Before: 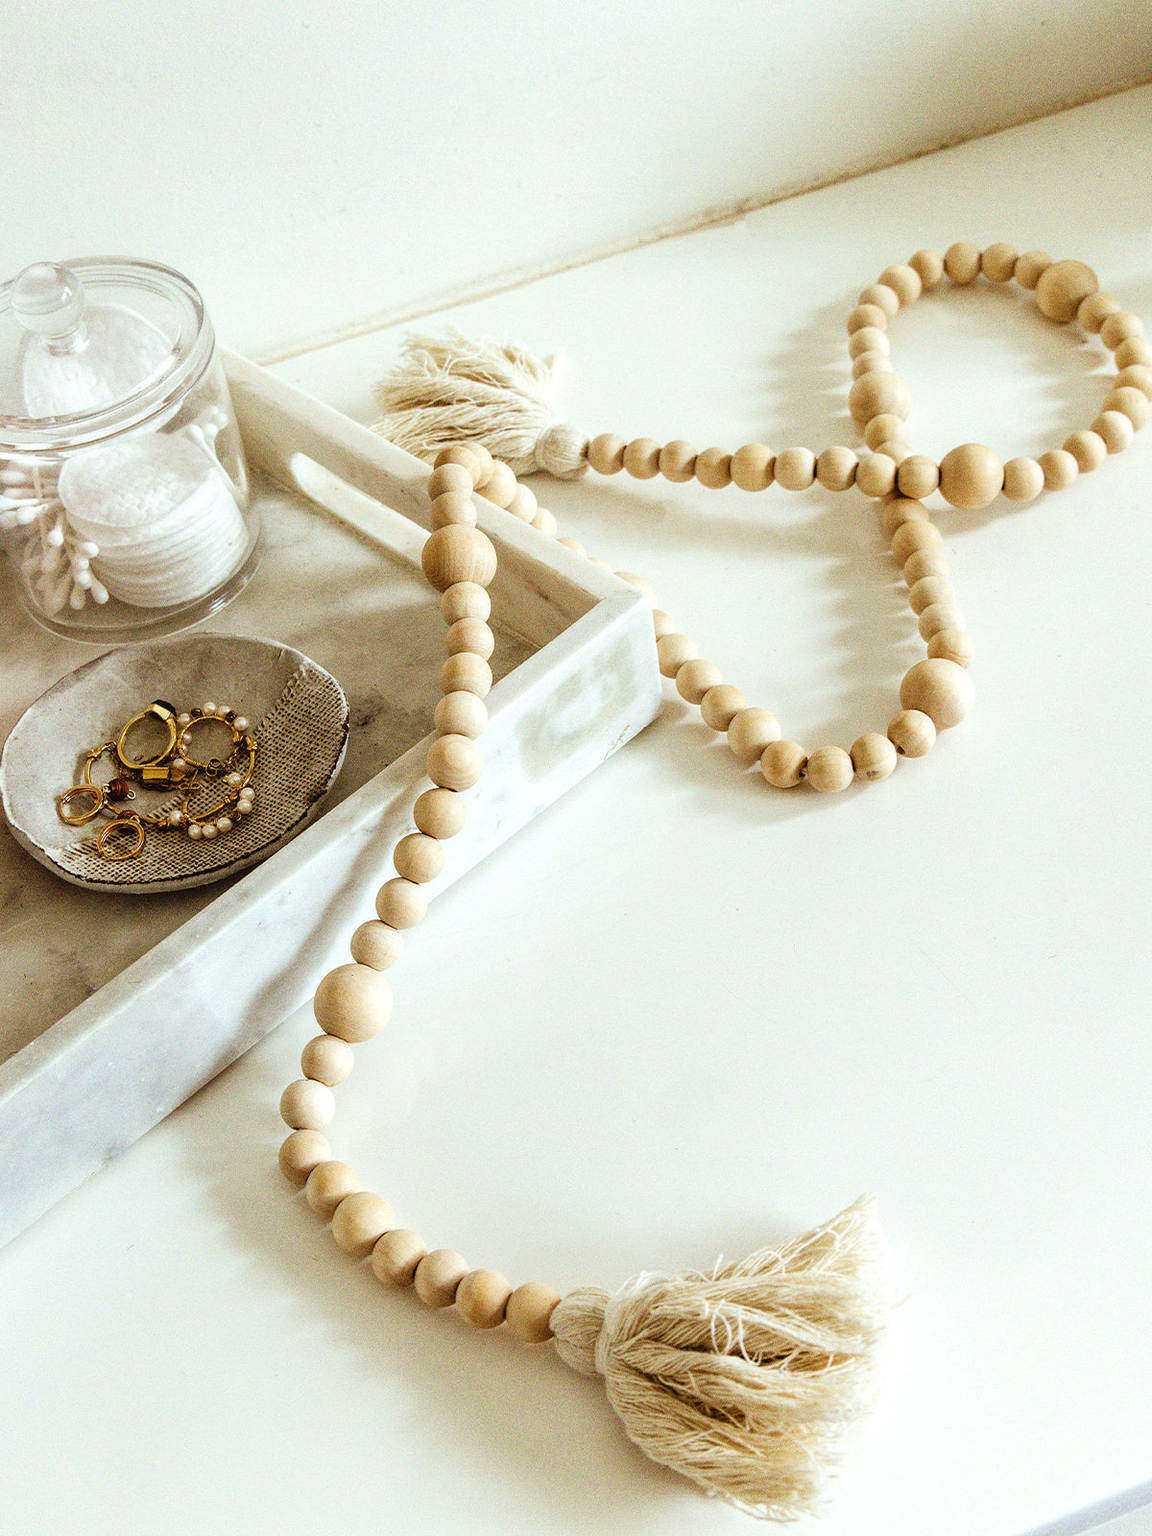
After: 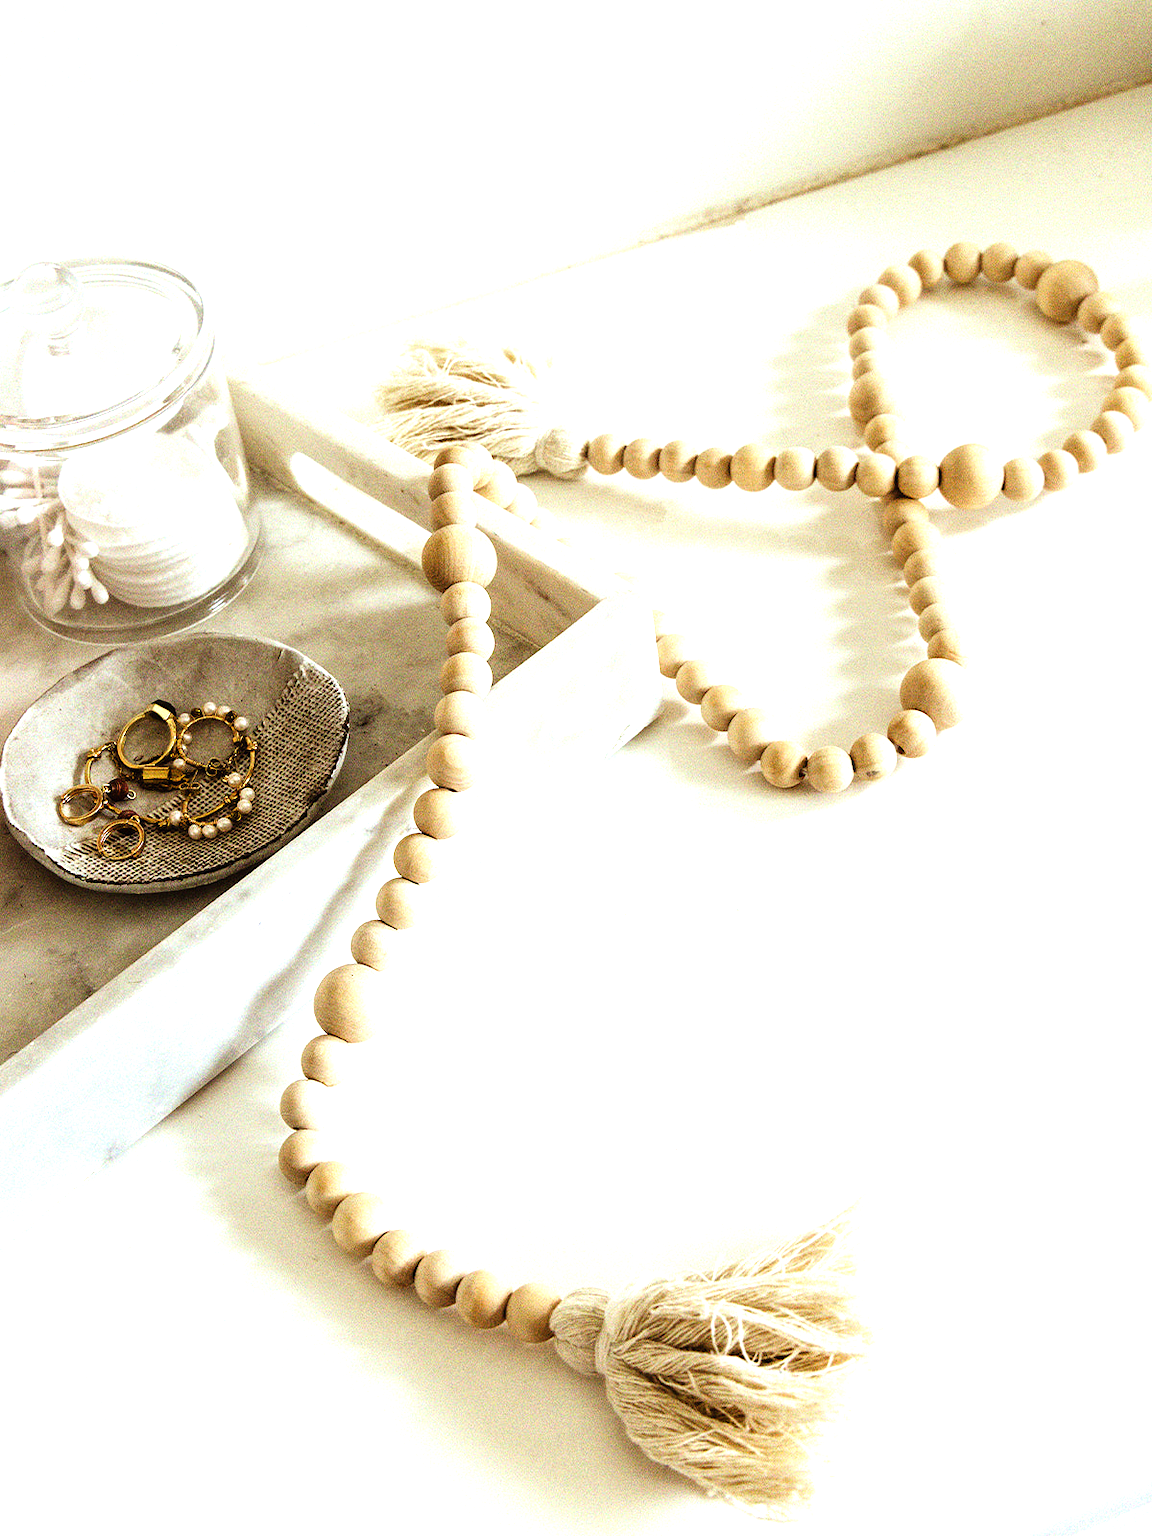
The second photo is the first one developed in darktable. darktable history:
tone equalizer: -8 EV -0.79 EV, -7 EV -0.708 EV, -6 EV -0.608 EV, -5 EV -0.417 EV, -3 EV 0.39 EV, -2 EV 0.6 EV, -1 EV 0.697 EV, +0 EV 0.742 EV, edges refinement/feathering 500, mask exposure compensation -1.57 EV, preserve details guided filter
